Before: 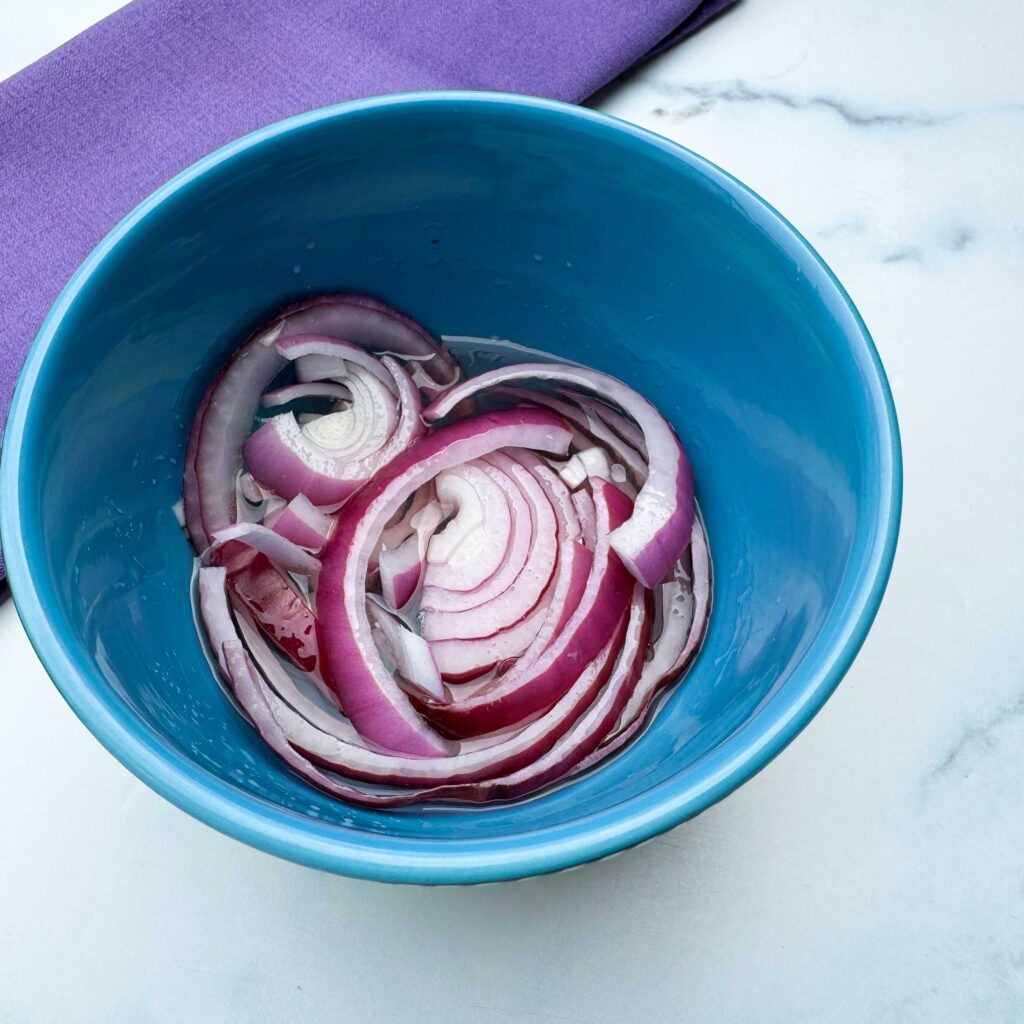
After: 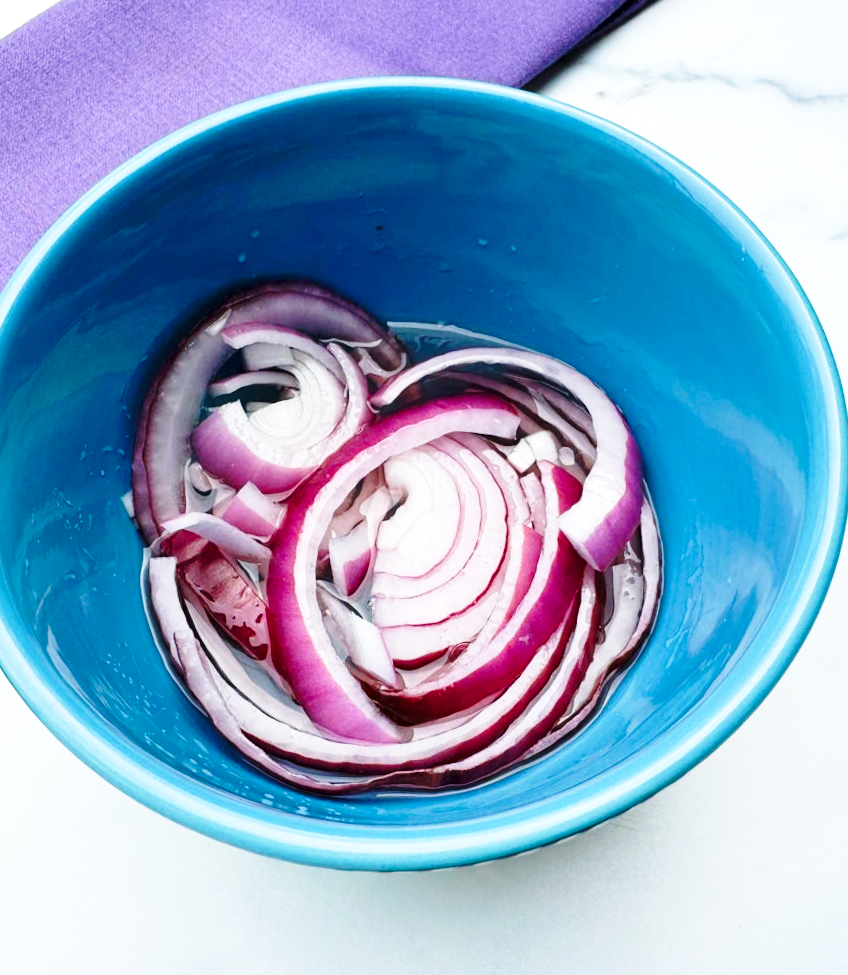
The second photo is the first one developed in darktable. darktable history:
tone equalizer: on, module defaults
crop and rotate: angle 1°, left 4.281%, top 0.642%, right 11.383%, bottom 2.486%
base curve: curves: ch0 [(0, 0) (0.036, 0.037) (0.121, 0.228) (0.46, 0.76) (0.859, 0.983) (1, 1)], preserve colors none
